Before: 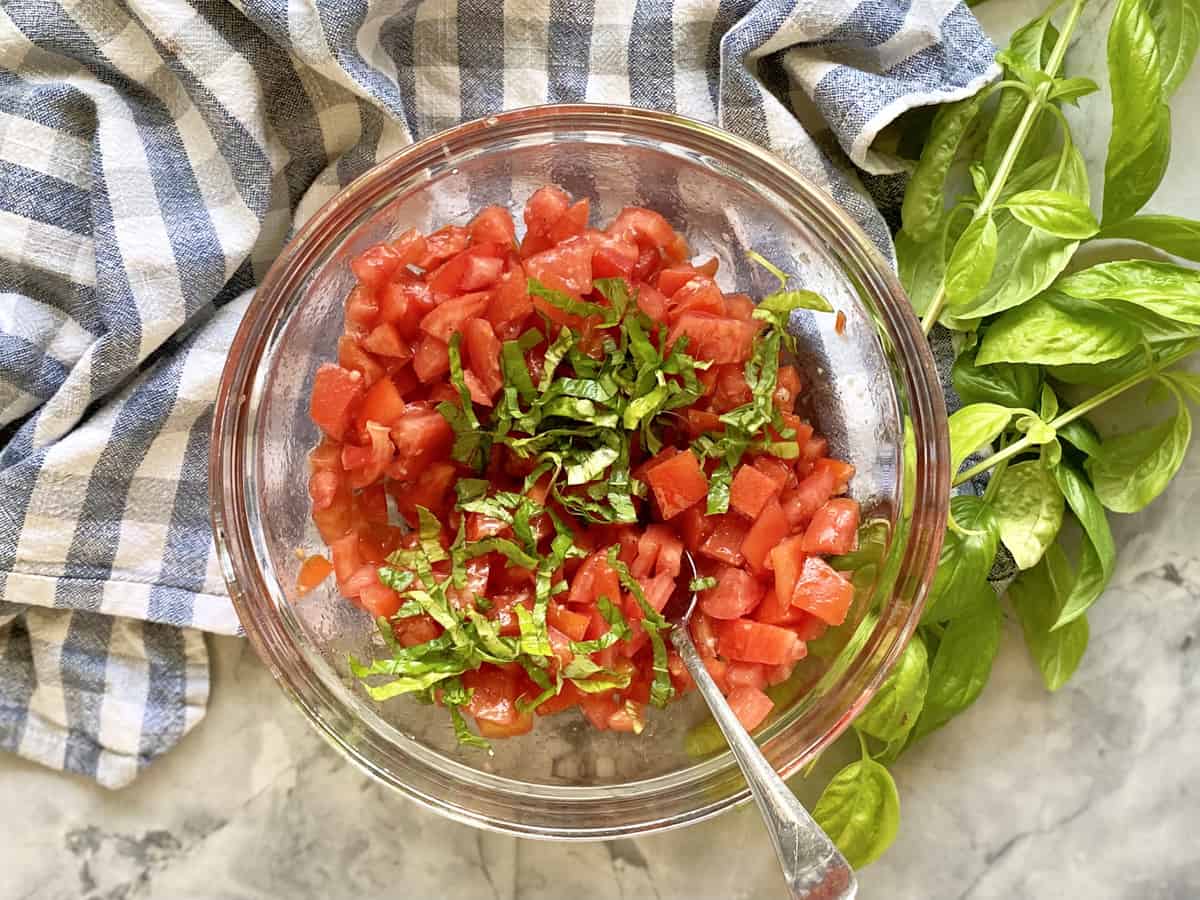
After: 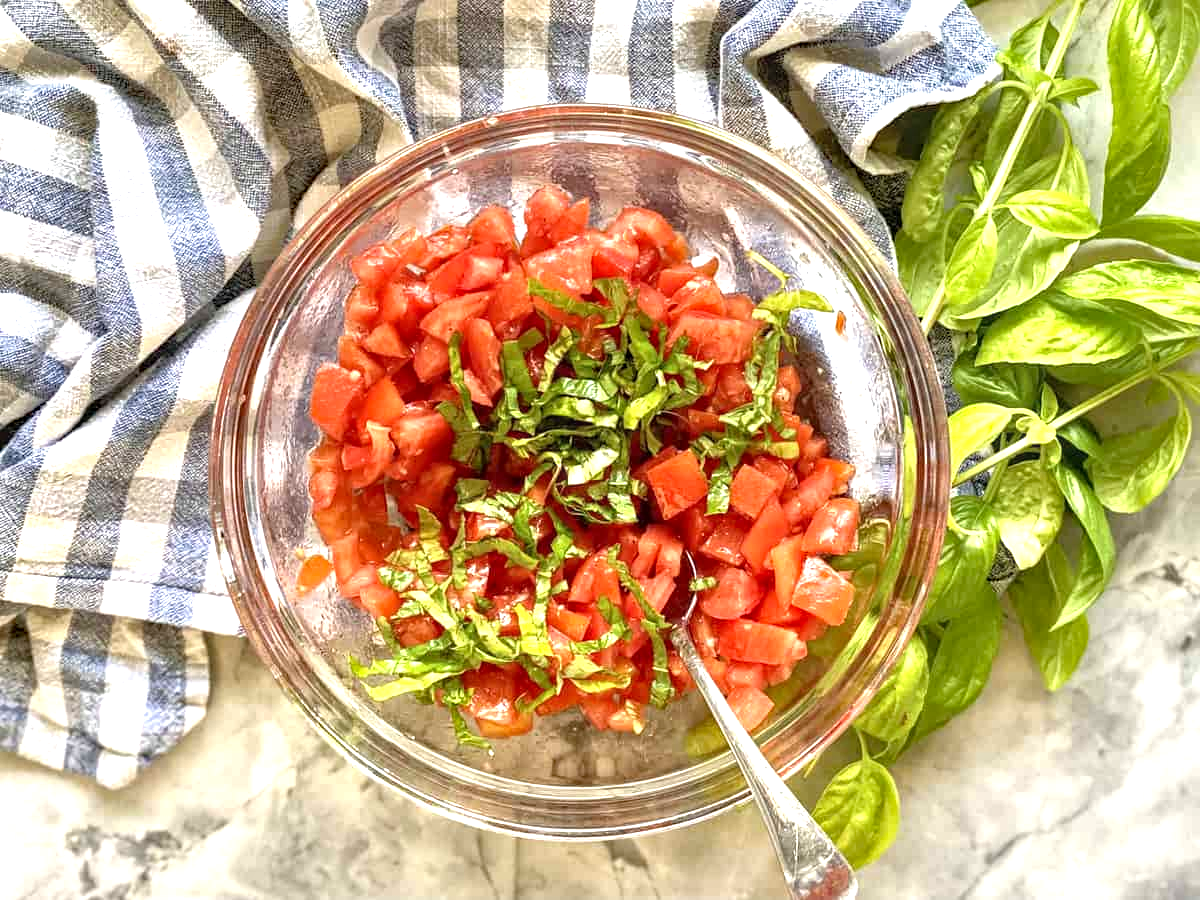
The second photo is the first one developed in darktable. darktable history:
exposure: black level correction 0, exposure 0.7 EV, compensate exposure bias true, compensate highlight preservation false
haze removal: compatibility mode true, adaptive false
local contrast: on, module defaults
